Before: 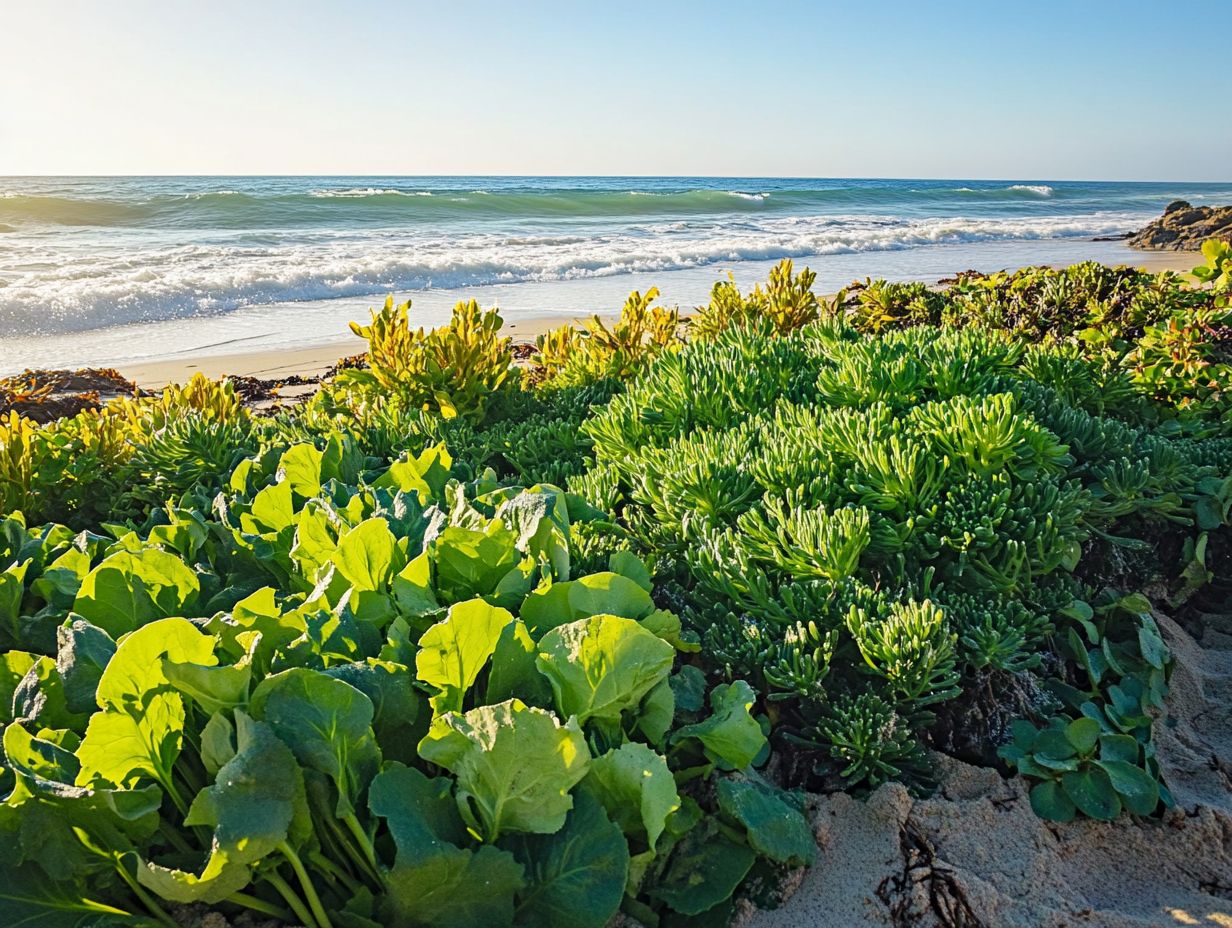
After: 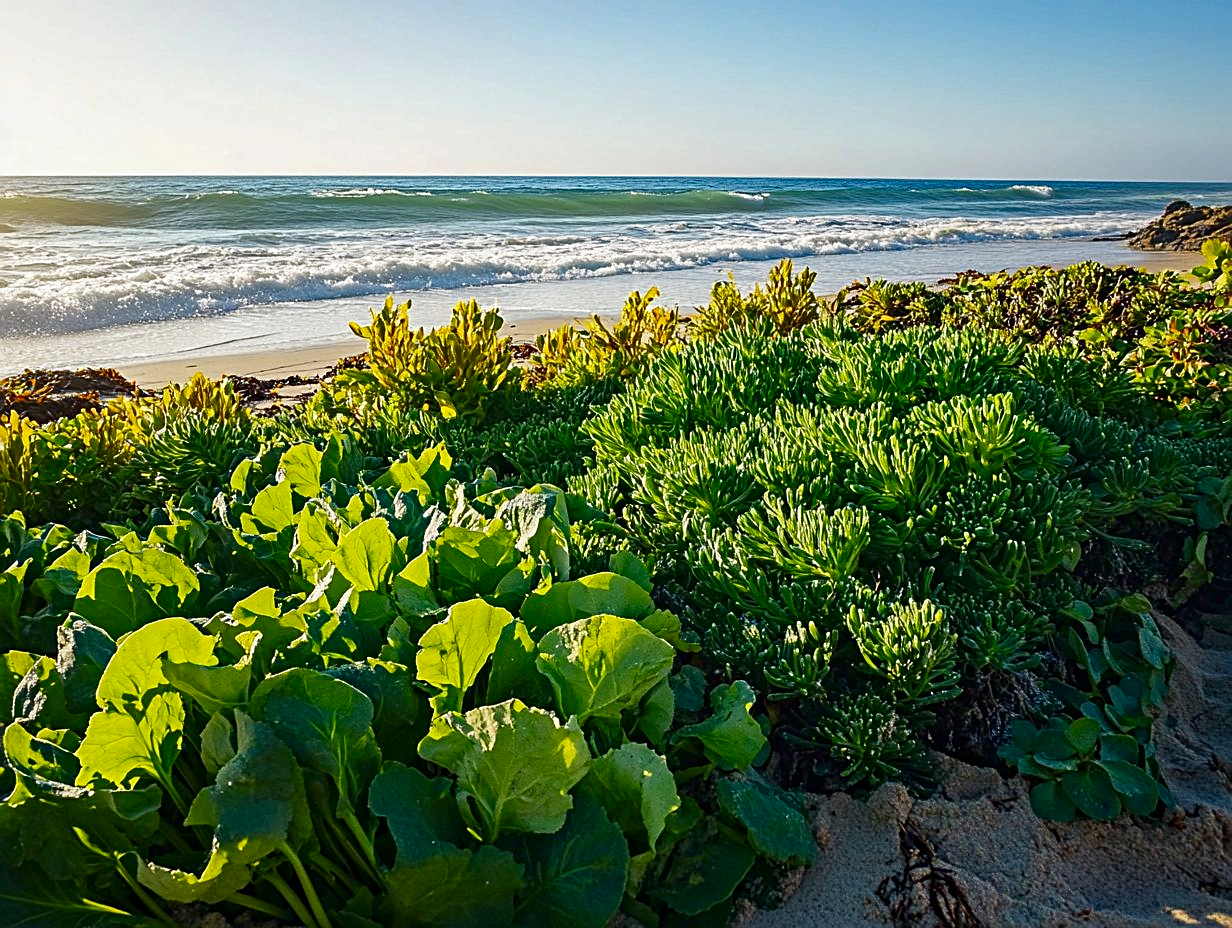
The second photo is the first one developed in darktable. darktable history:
sharpen: on, module defaults
contrast brightness saturation: brightness -0.2, saturation 0.085
